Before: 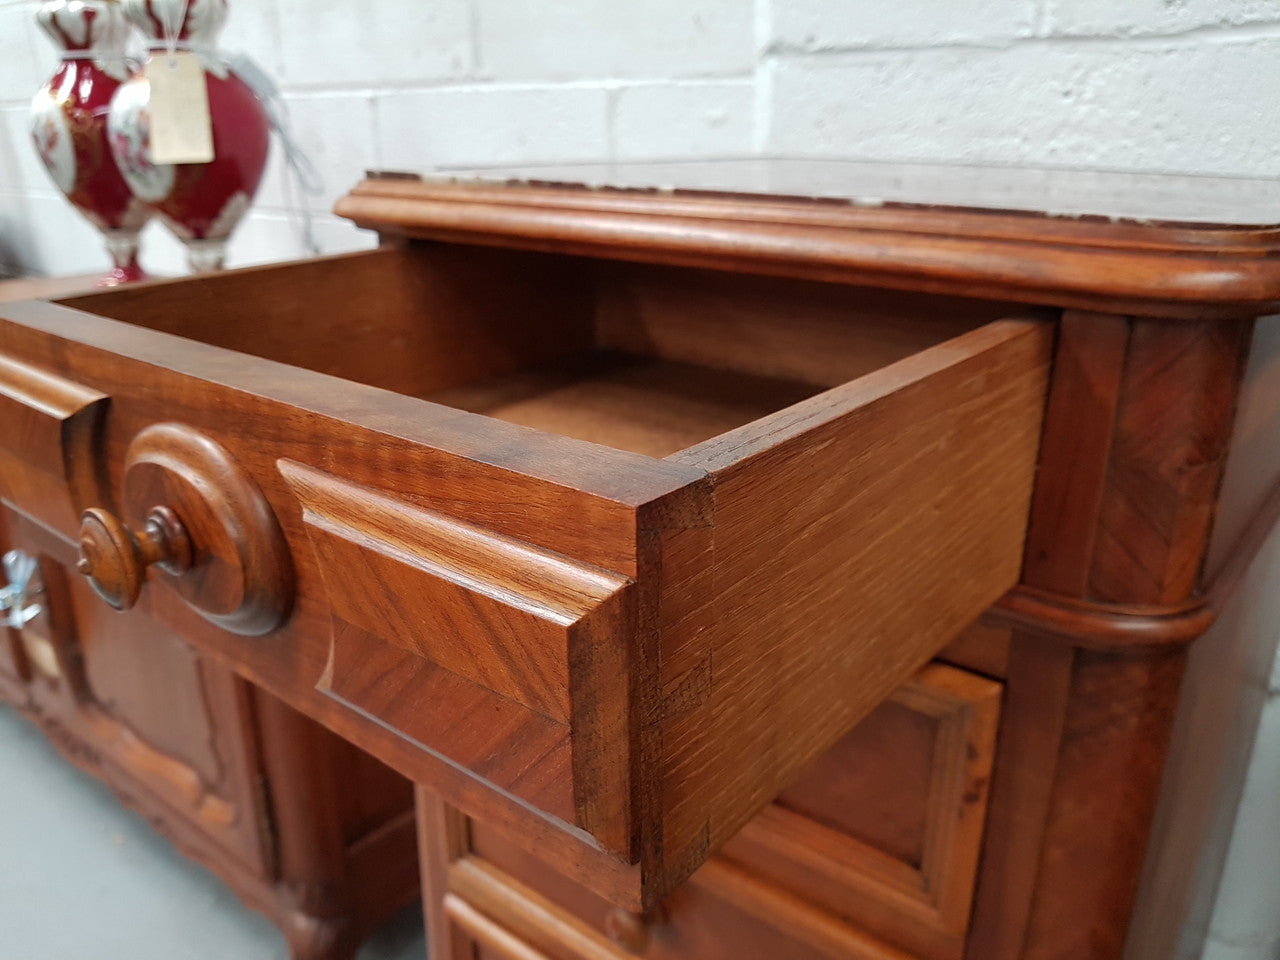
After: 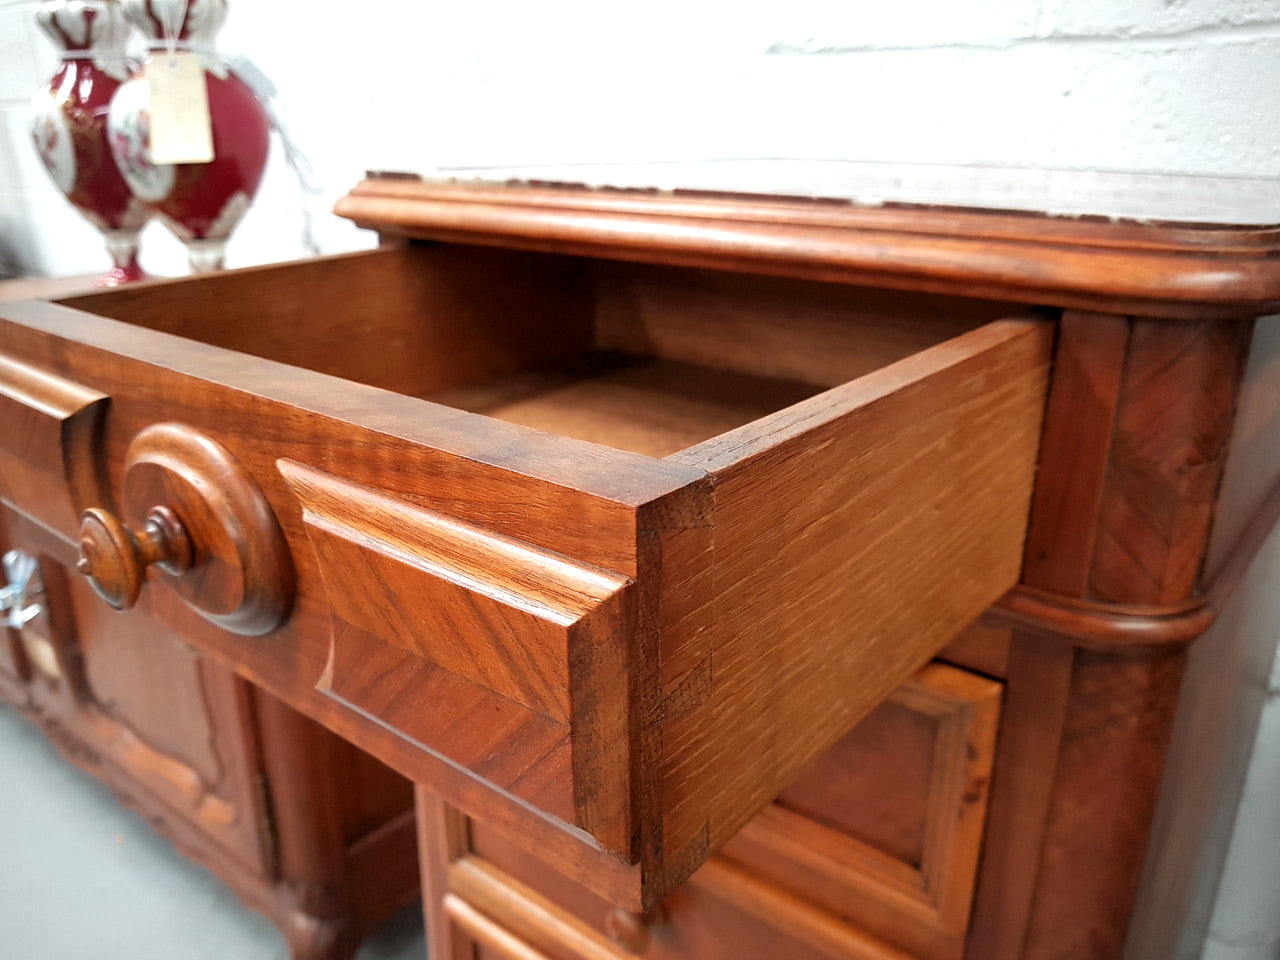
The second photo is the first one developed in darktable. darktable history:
vignetting: fall-off radius 60.65%
levels: mode automatic, black 0.023%, white 99.97%, levels [0.062, 0.494, 0.925]
exposure: black level correction 0.001, exposure 0.675 EV, compensate highlight preservation false
